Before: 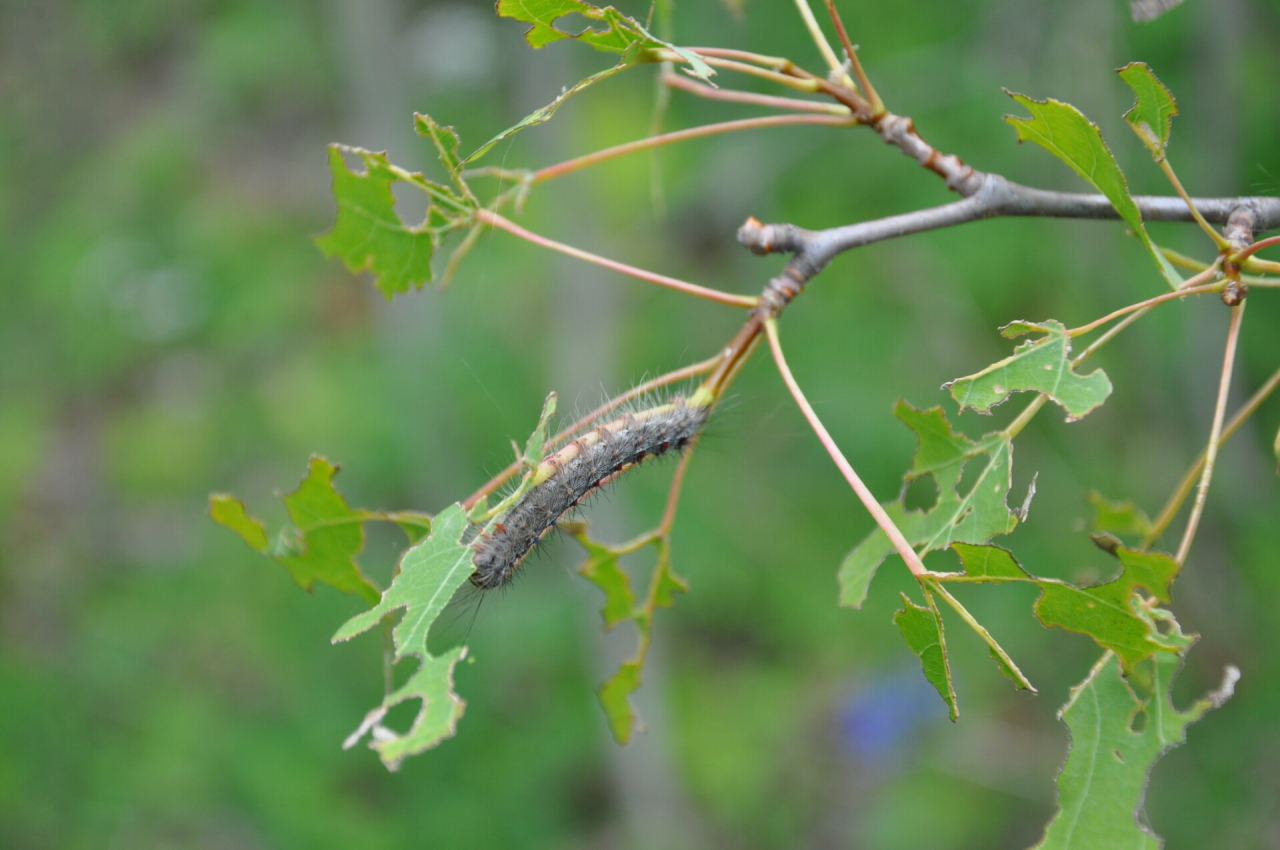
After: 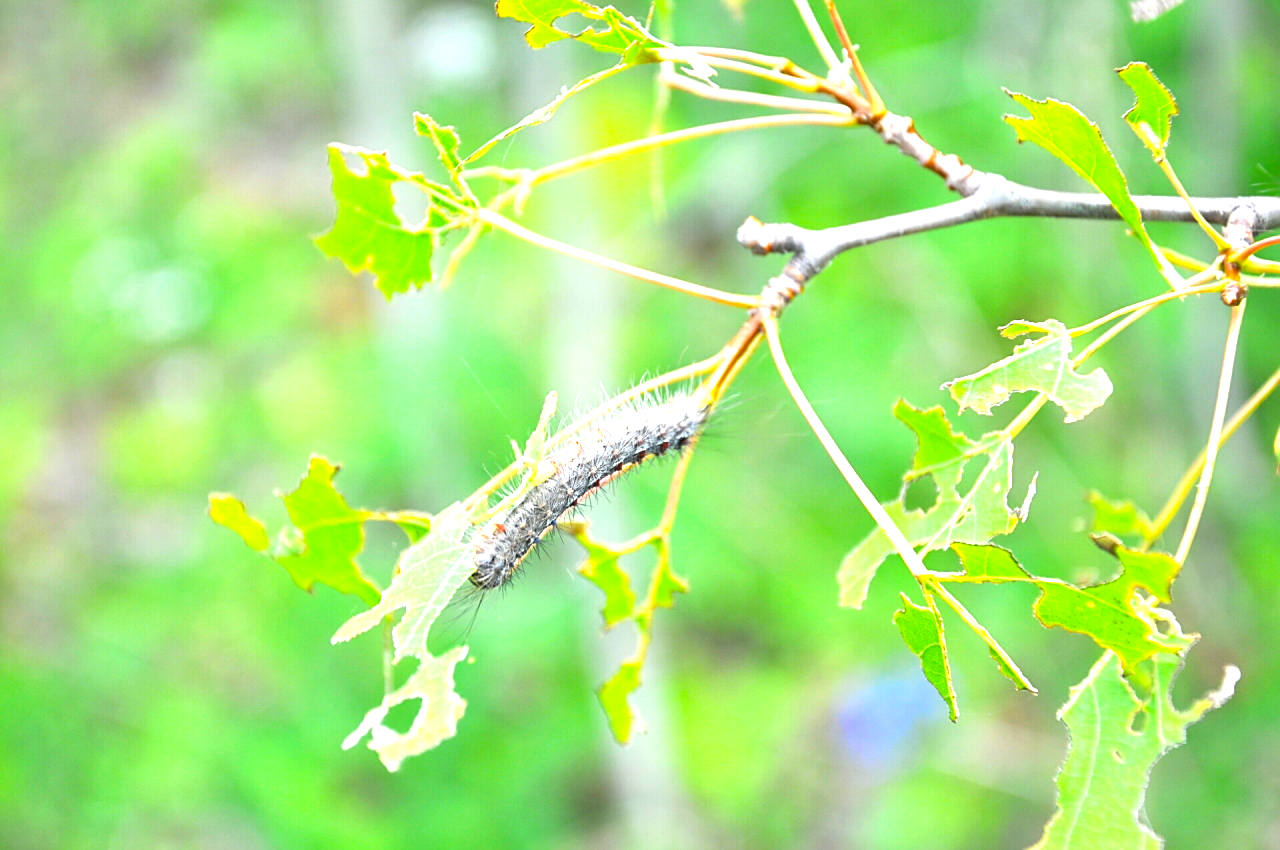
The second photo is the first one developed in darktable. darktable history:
sharpen: on, module defaults
exposure: black level correction 0, exposure 1.675 EV, compensate exposure bias true, compensate highlight preservation false
color balance: contrast 6.48%, output saturation 113.3%
